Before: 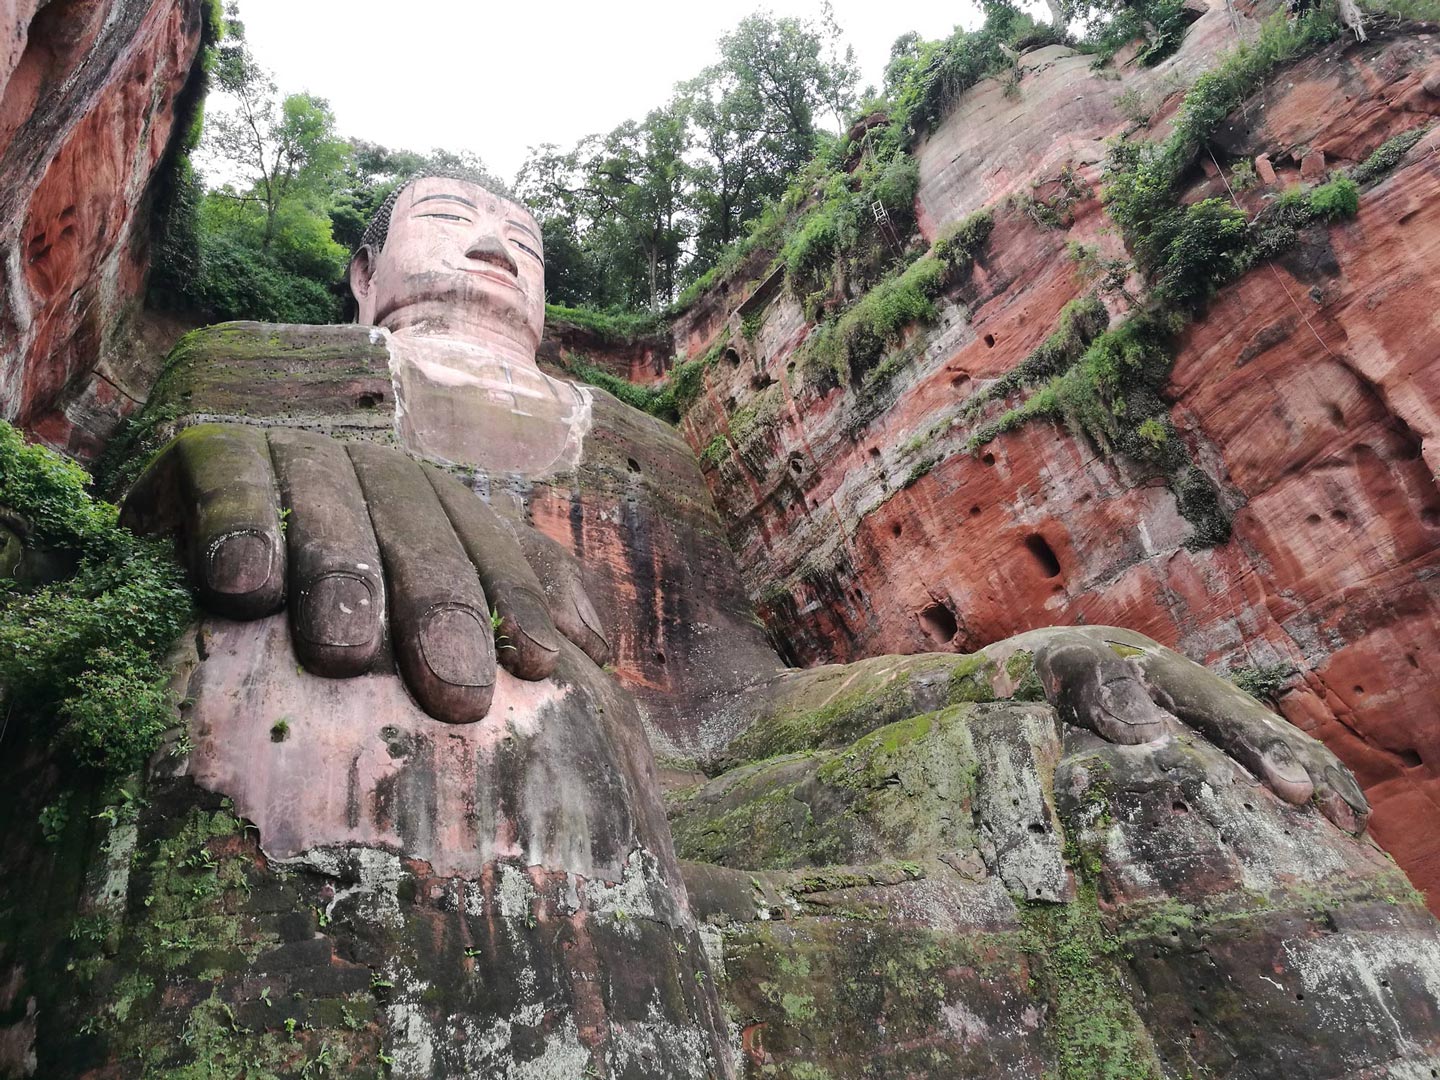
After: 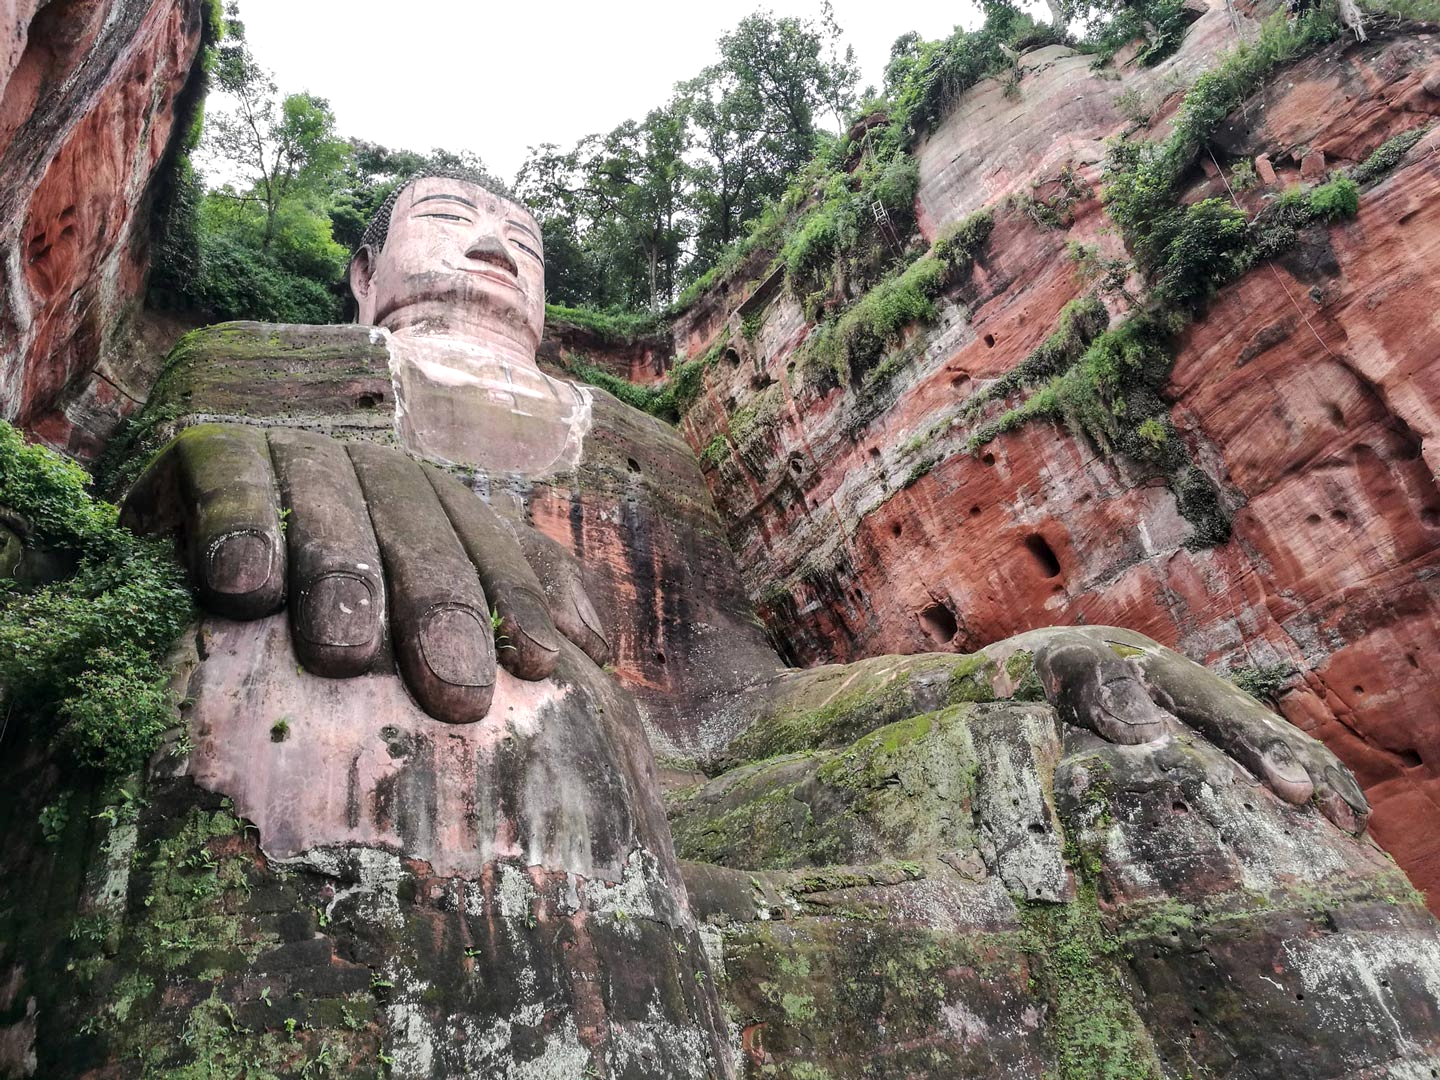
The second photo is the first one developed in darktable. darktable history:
shadows and highlights: shadows 13.72, white point adjustment 1.27, soften with gaussian
local contrast: on, module defaults
